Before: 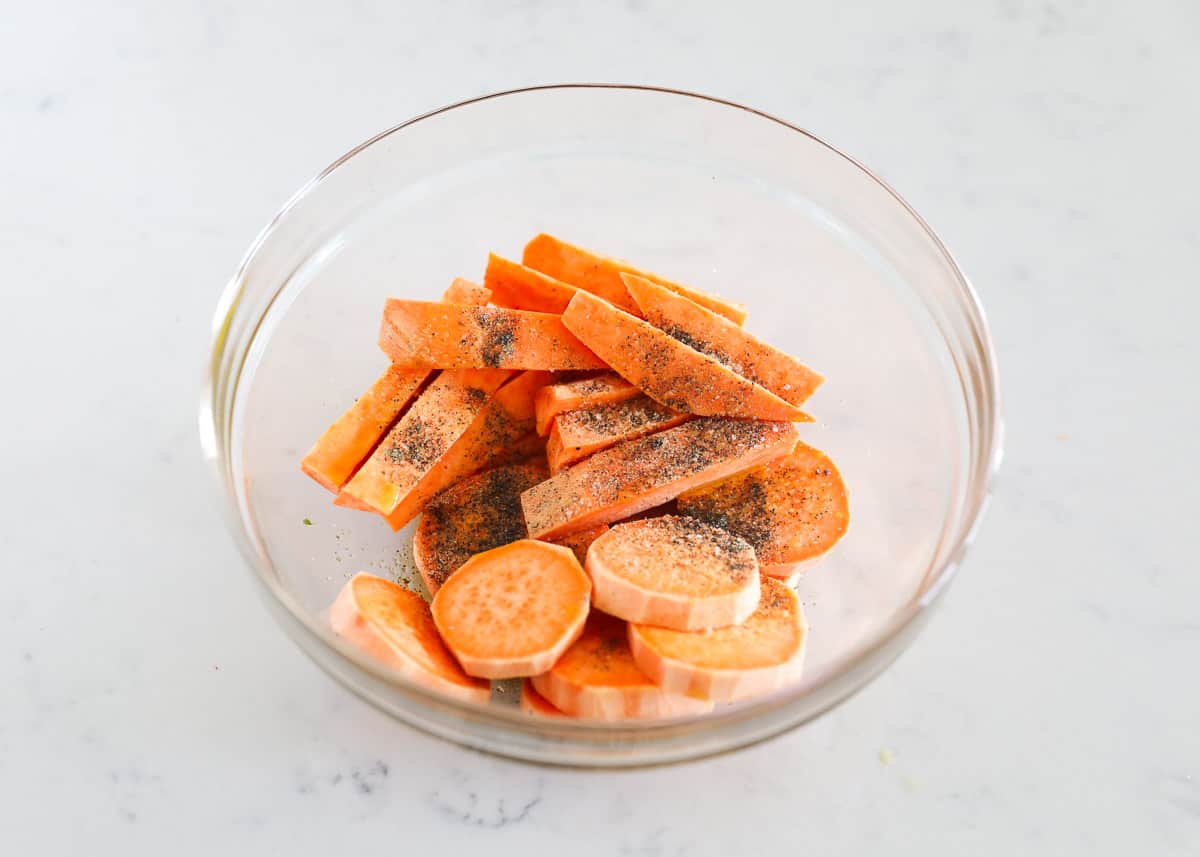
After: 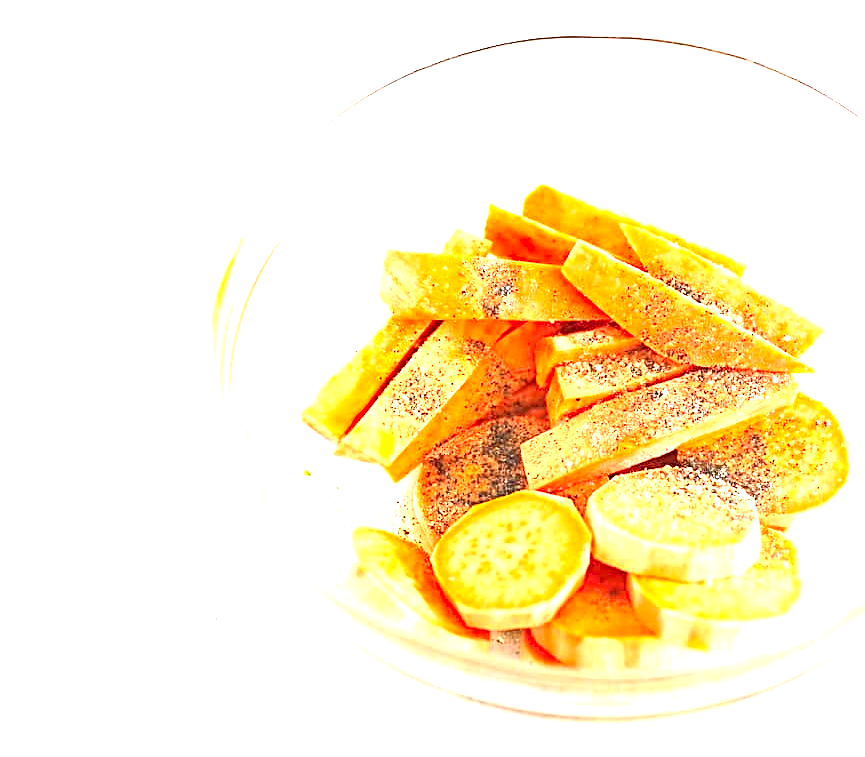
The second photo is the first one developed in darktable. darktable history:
exposure: black level correction 0, exposure 2.109 EV, compensate highlight preservation false
crop: top 5.774%, right 27.885%, bottom 5.796%
contrast brightness saturation: contrast 0.204, brightness 0.153, saturation 0.136
sharpen: radius 2.72, amount 0.662
